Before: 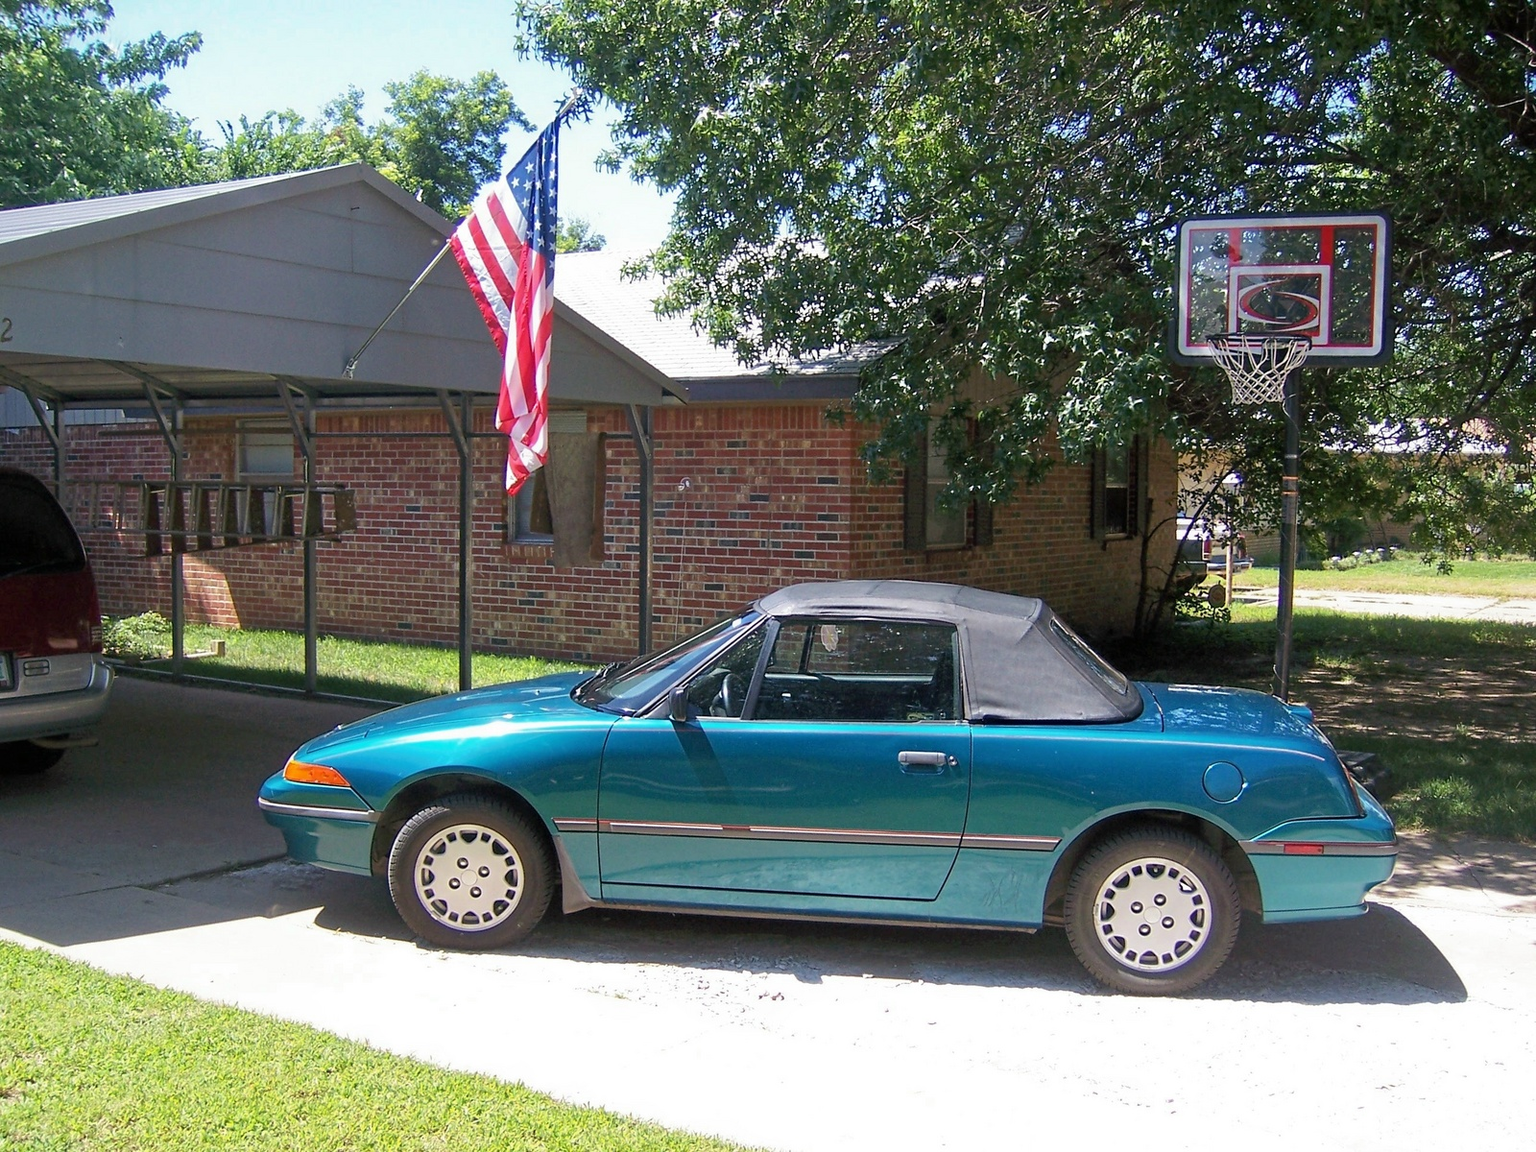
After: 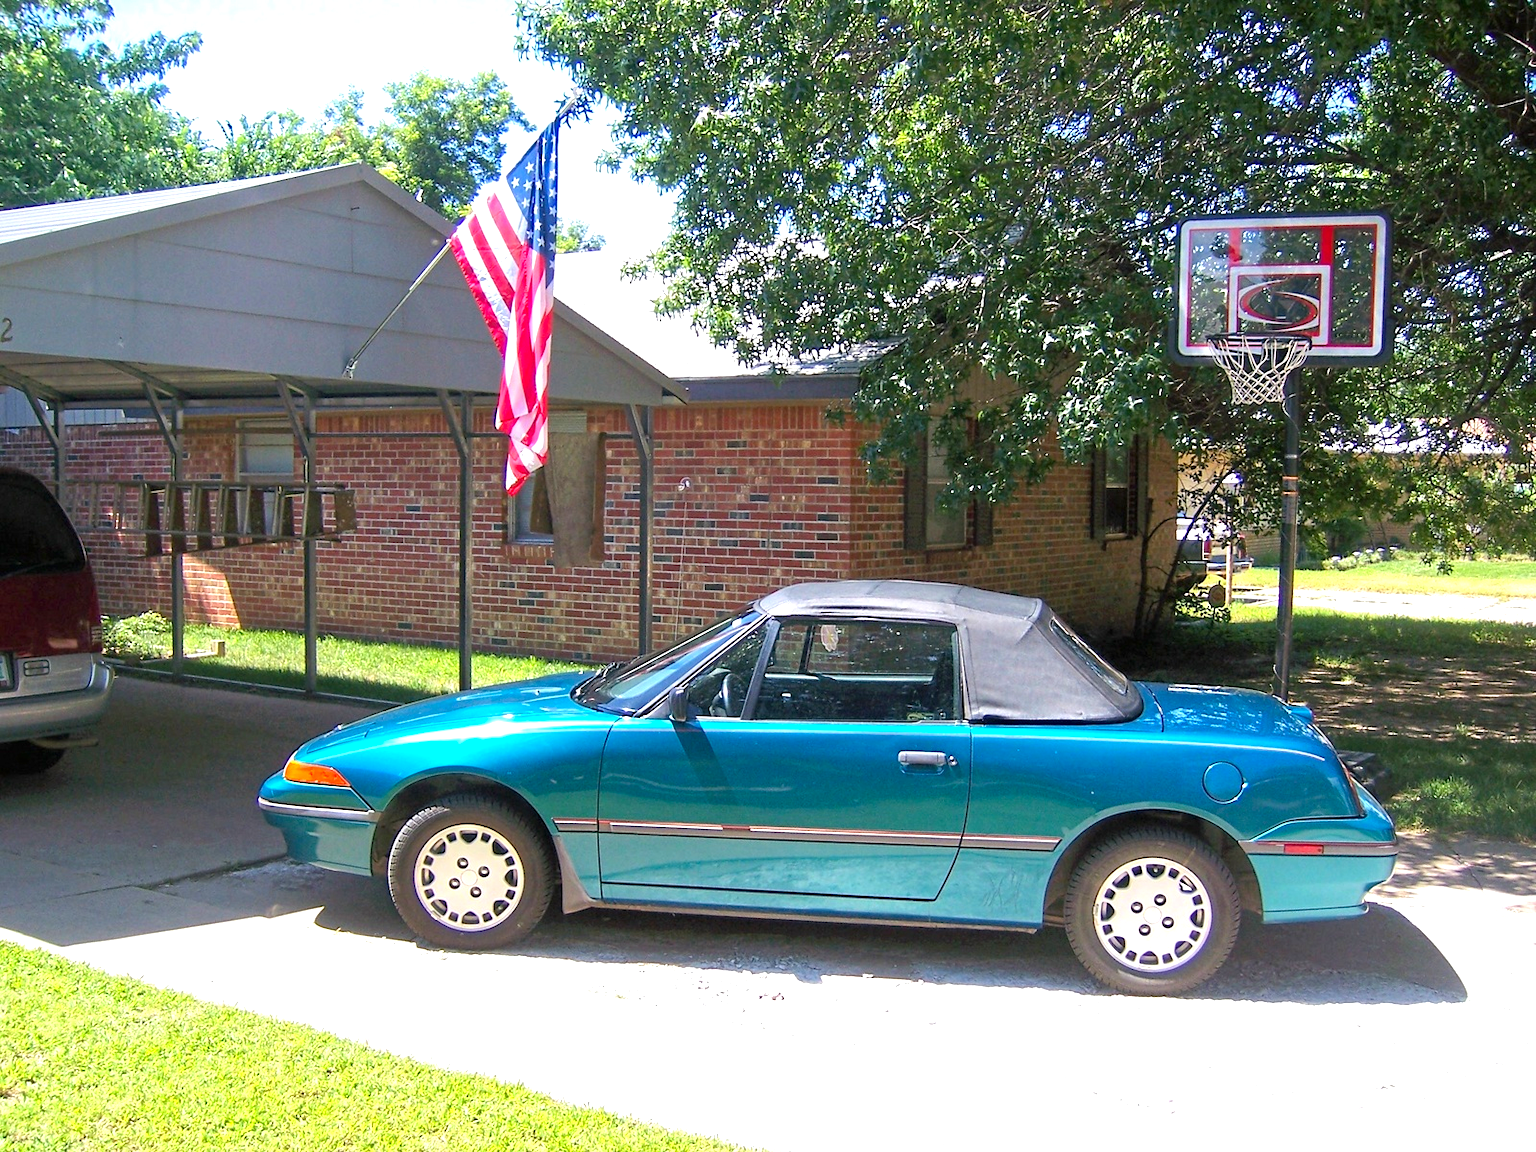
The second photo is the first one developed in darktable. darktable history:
exposure: black level correction 0, exposure 0.699 EV, compensate highlight preservation false
contrast brightness saturation: saturation 0.182
